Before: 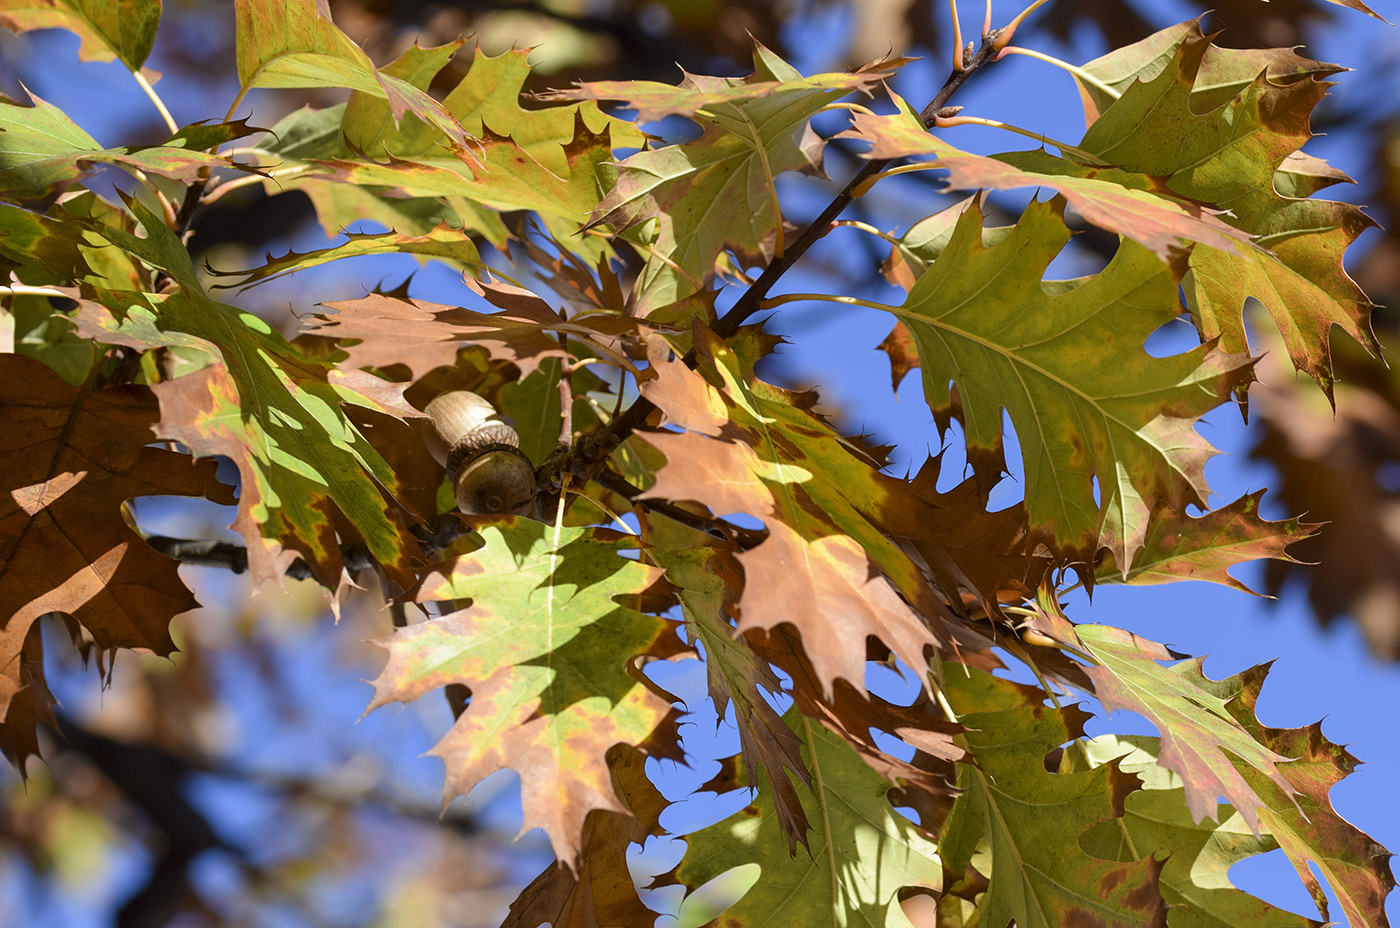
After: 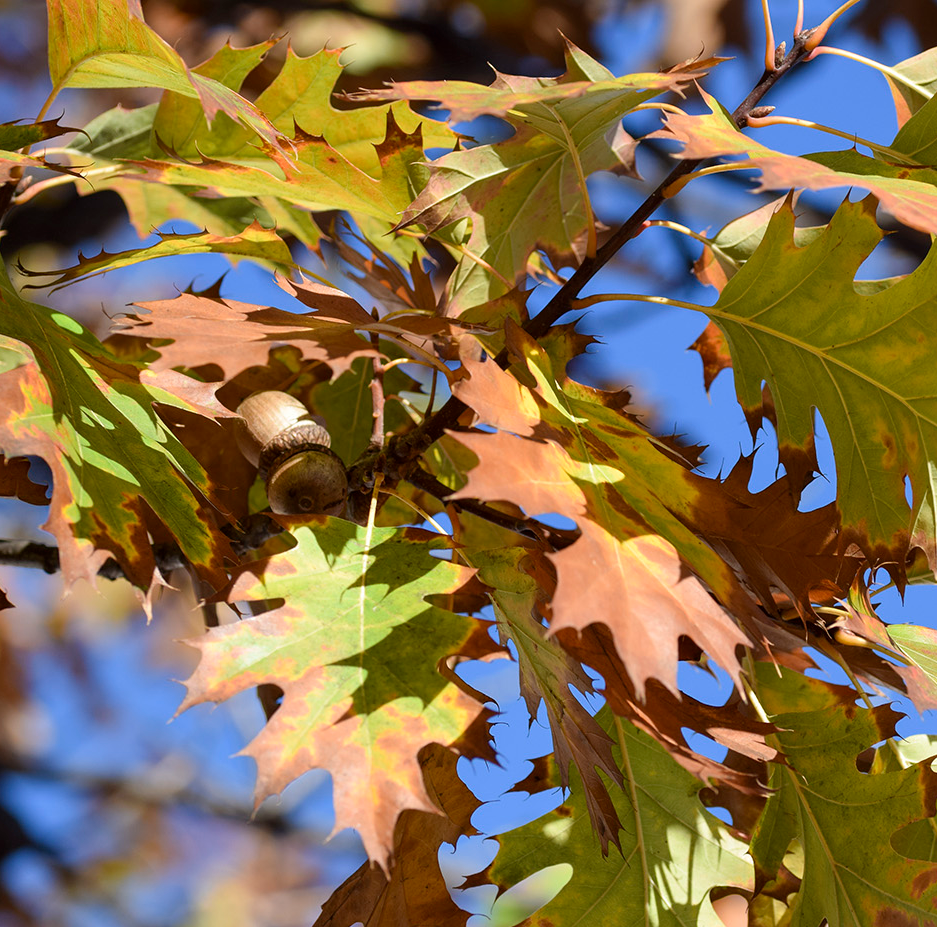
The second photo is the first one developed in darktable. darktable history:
crop and rotate: left 13.473%, right 19.562%
